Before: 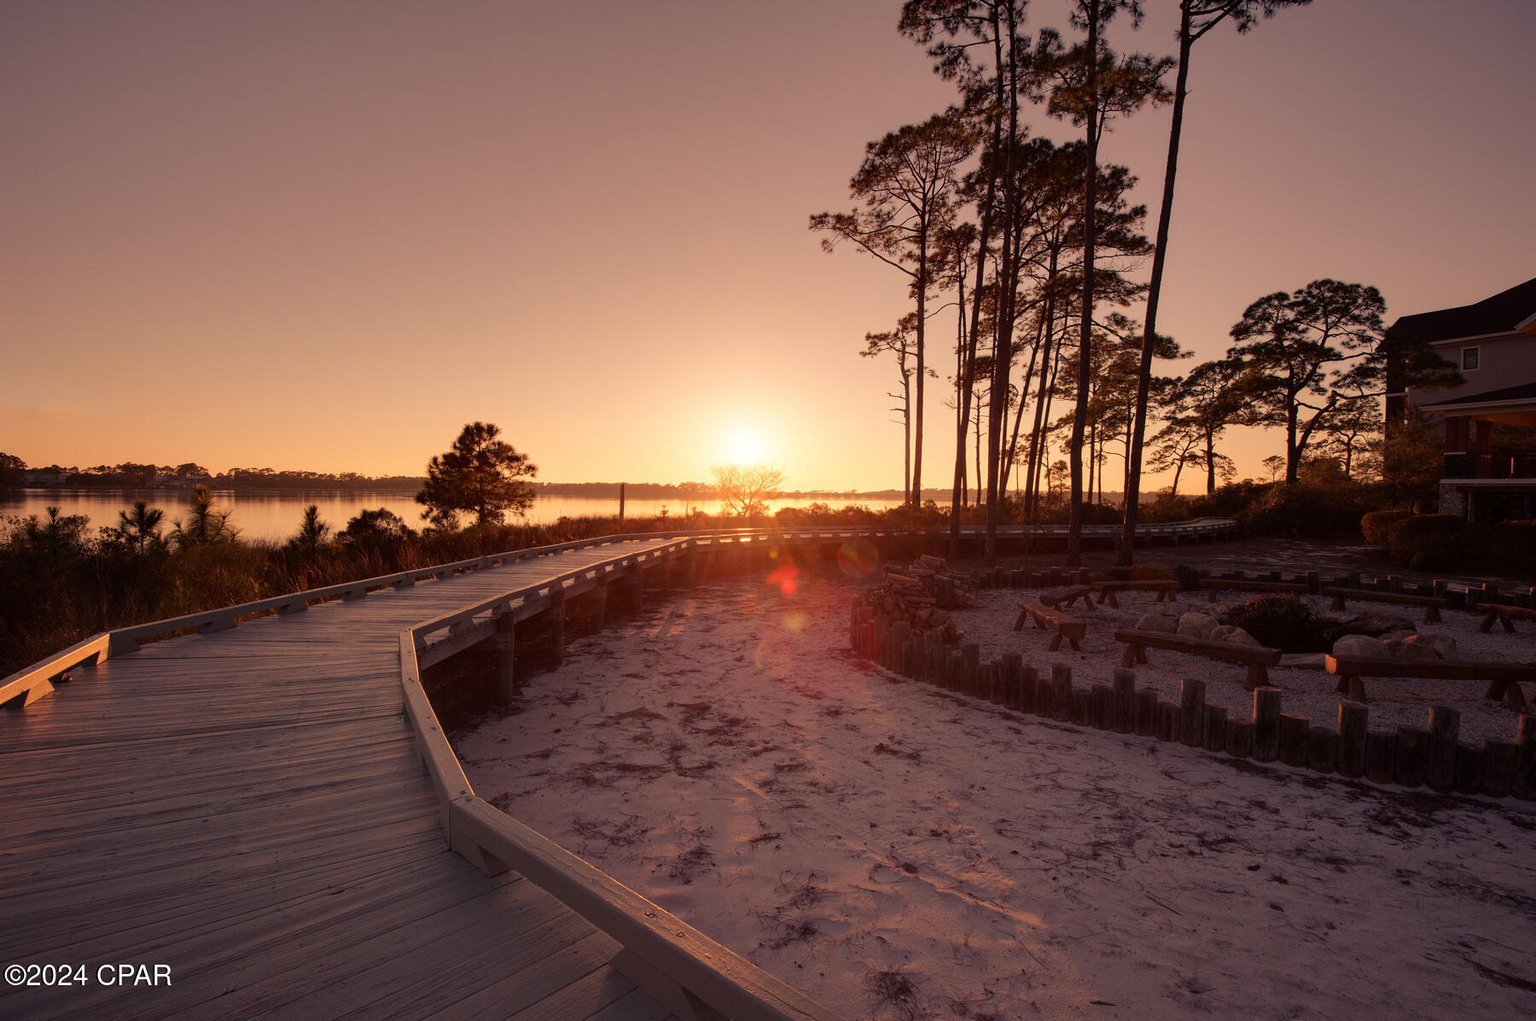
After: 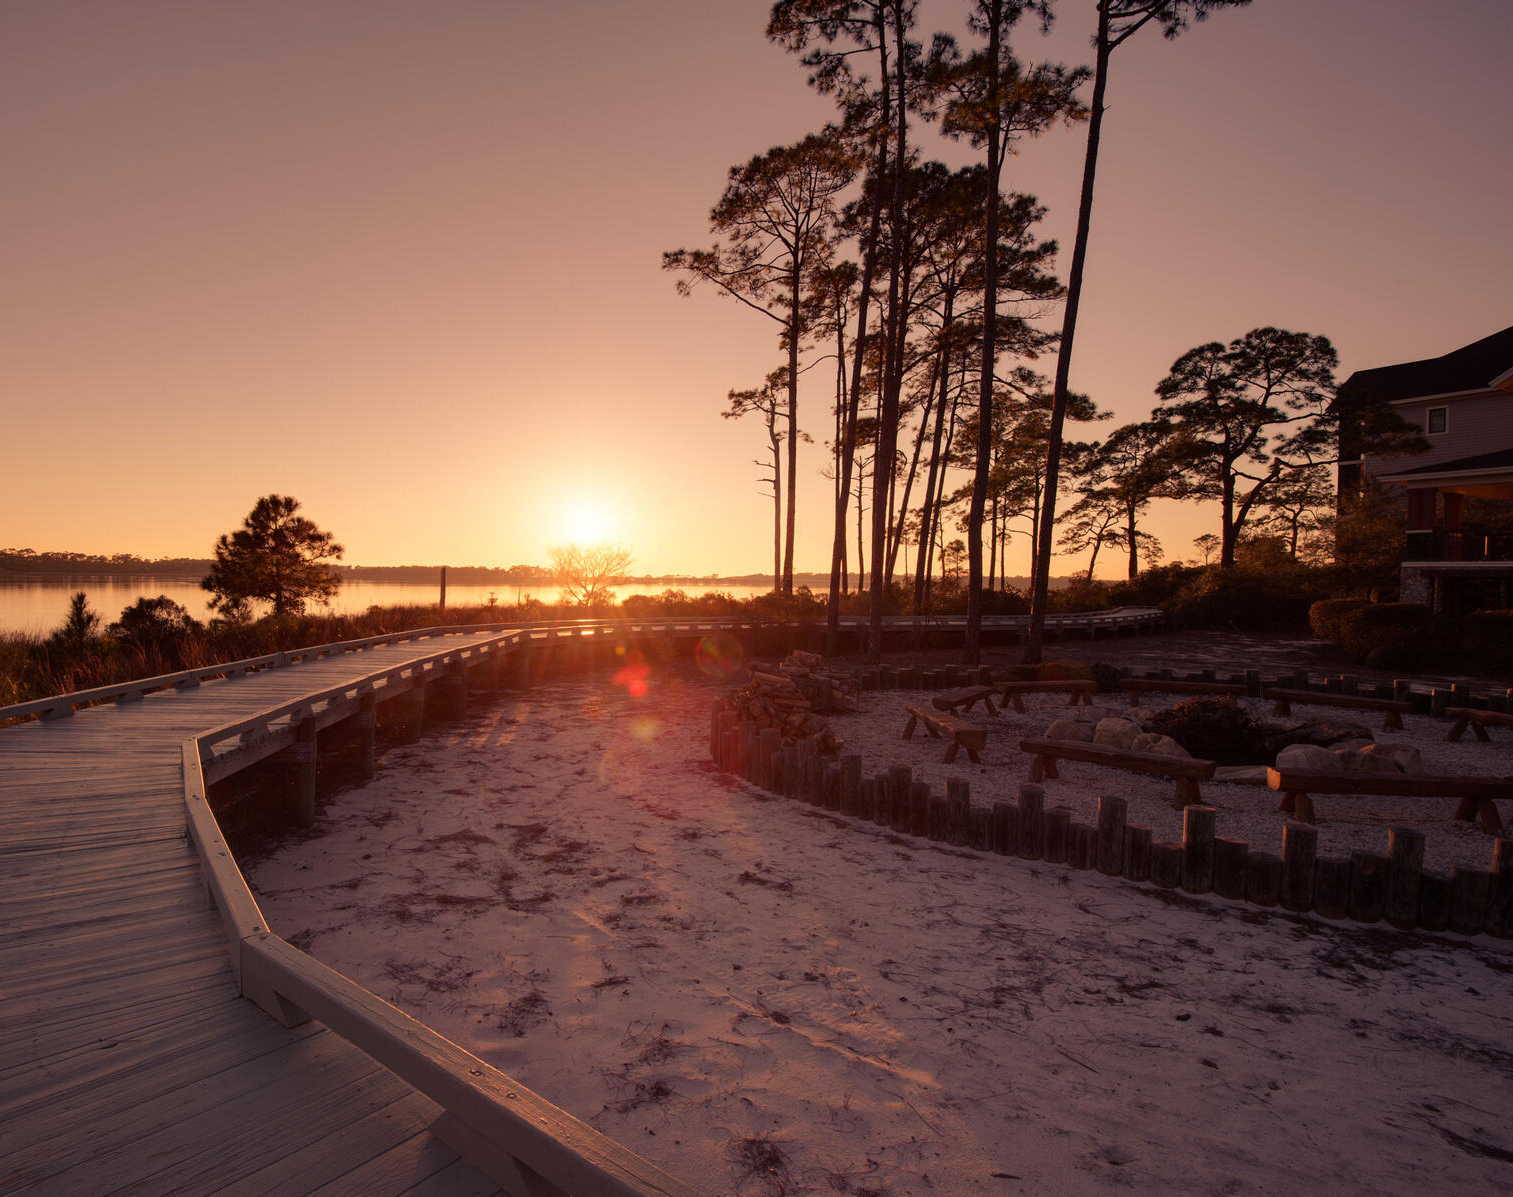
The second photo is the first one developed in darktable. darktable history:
crop: left 15.893%
